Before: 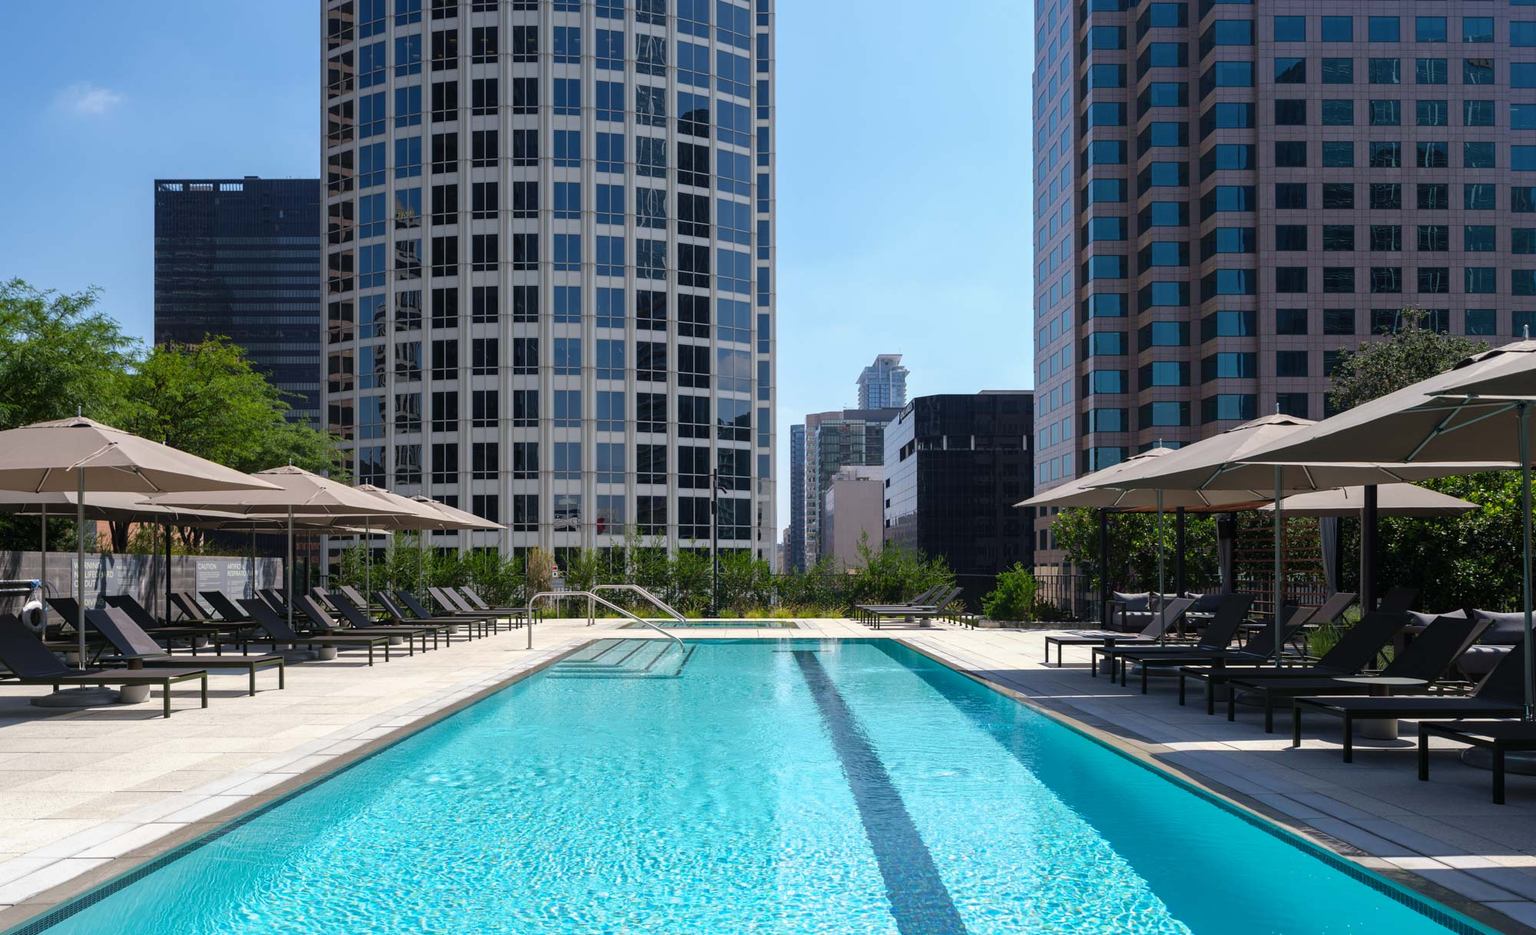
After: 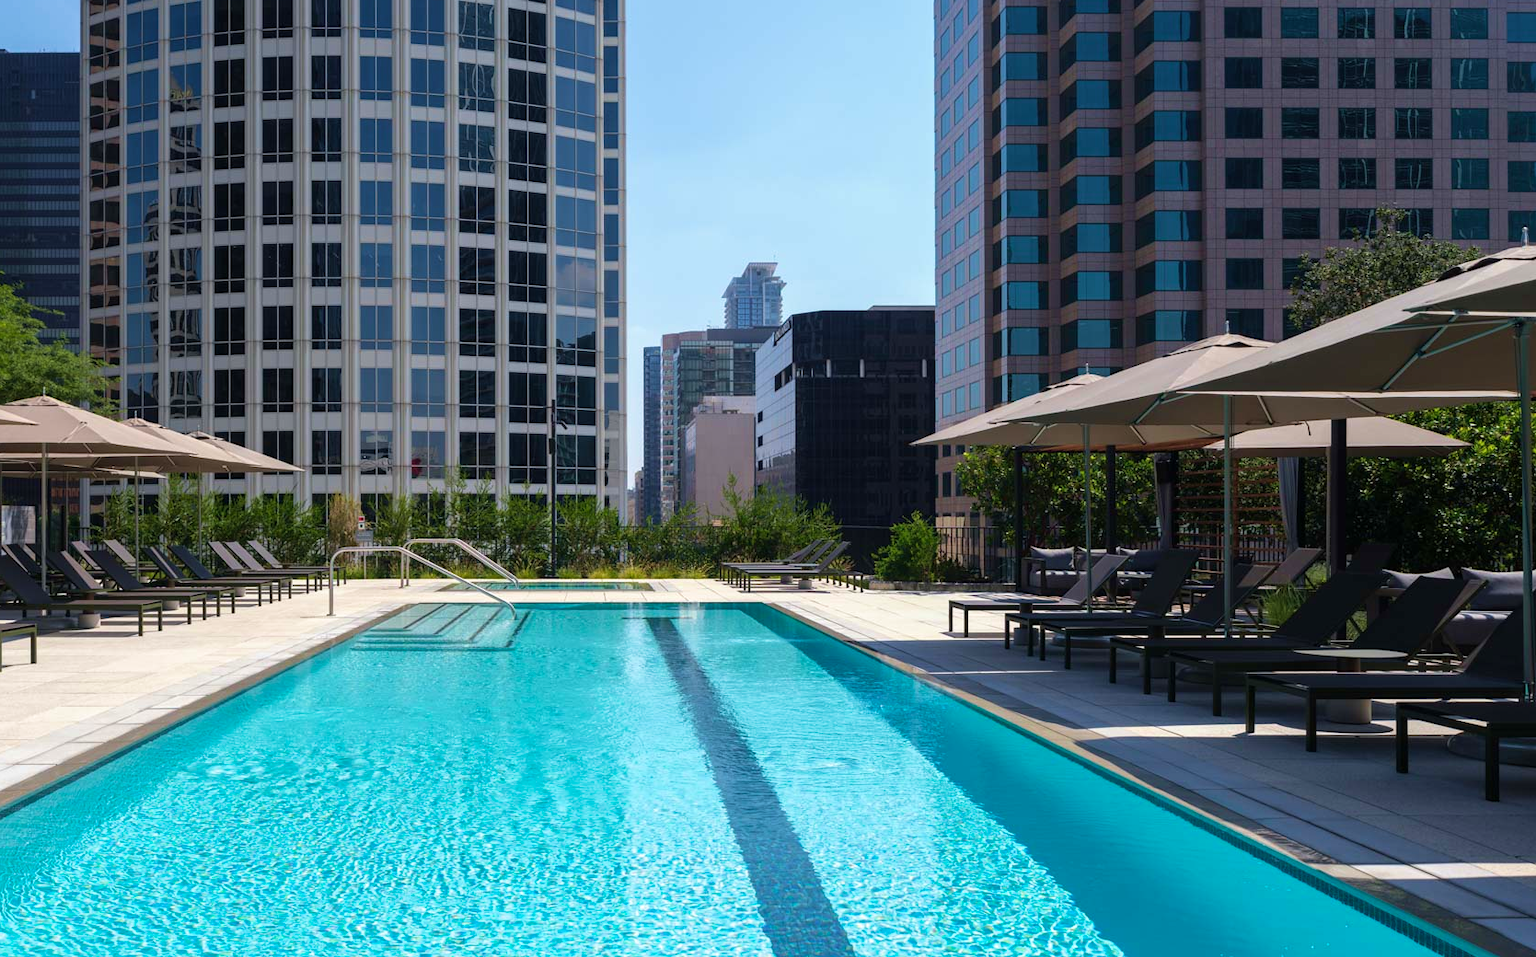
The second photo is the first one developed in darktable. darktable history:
crop: left 16.527%, top 14.5%
velvia: strength 30.61%
